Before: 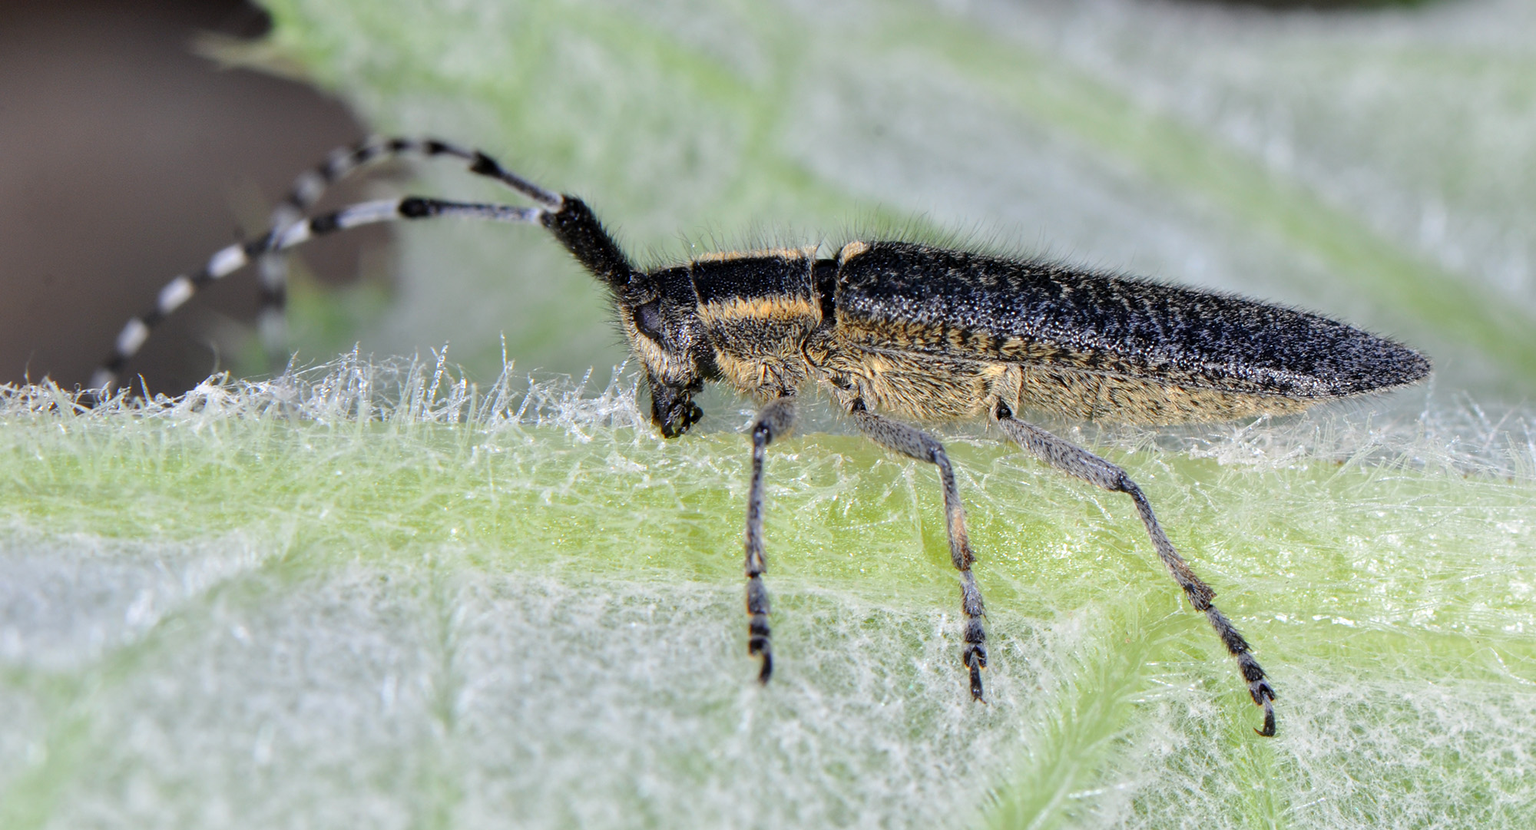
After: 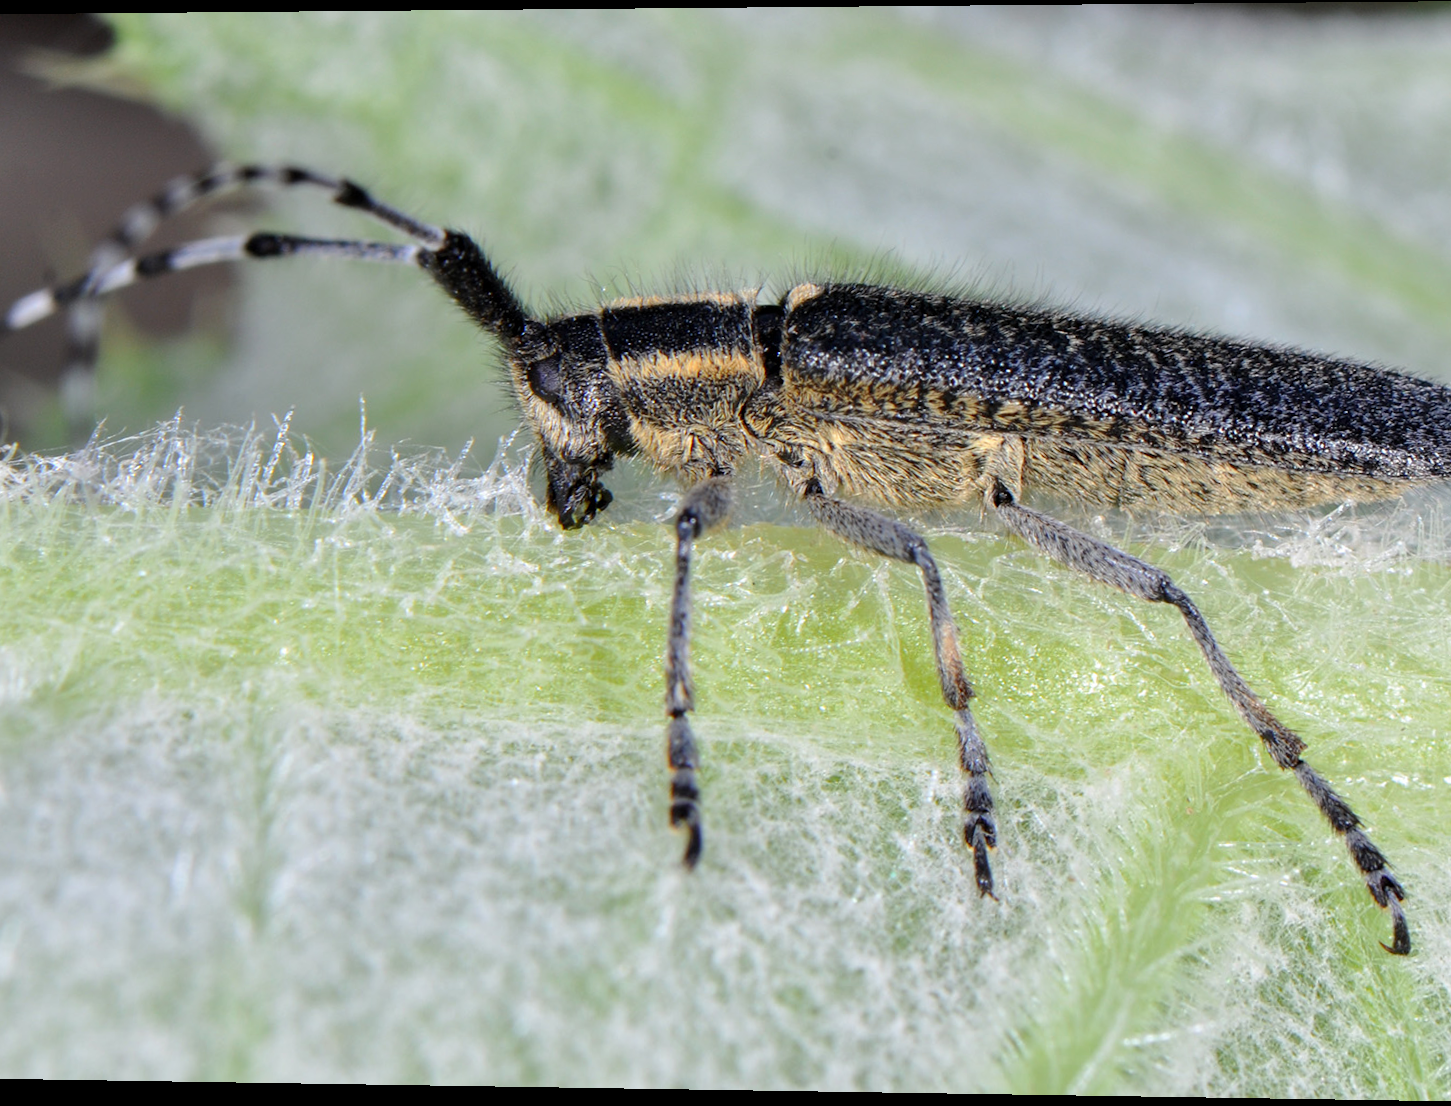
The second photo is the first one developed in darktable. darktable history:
crop: left 16.899%, right 16.556%
rotate and perspective: rotation 0.128°, lens shift (vertical) -0.181, lens shift (horizontal) -0.044, shear 0.001, automatic cropping off
